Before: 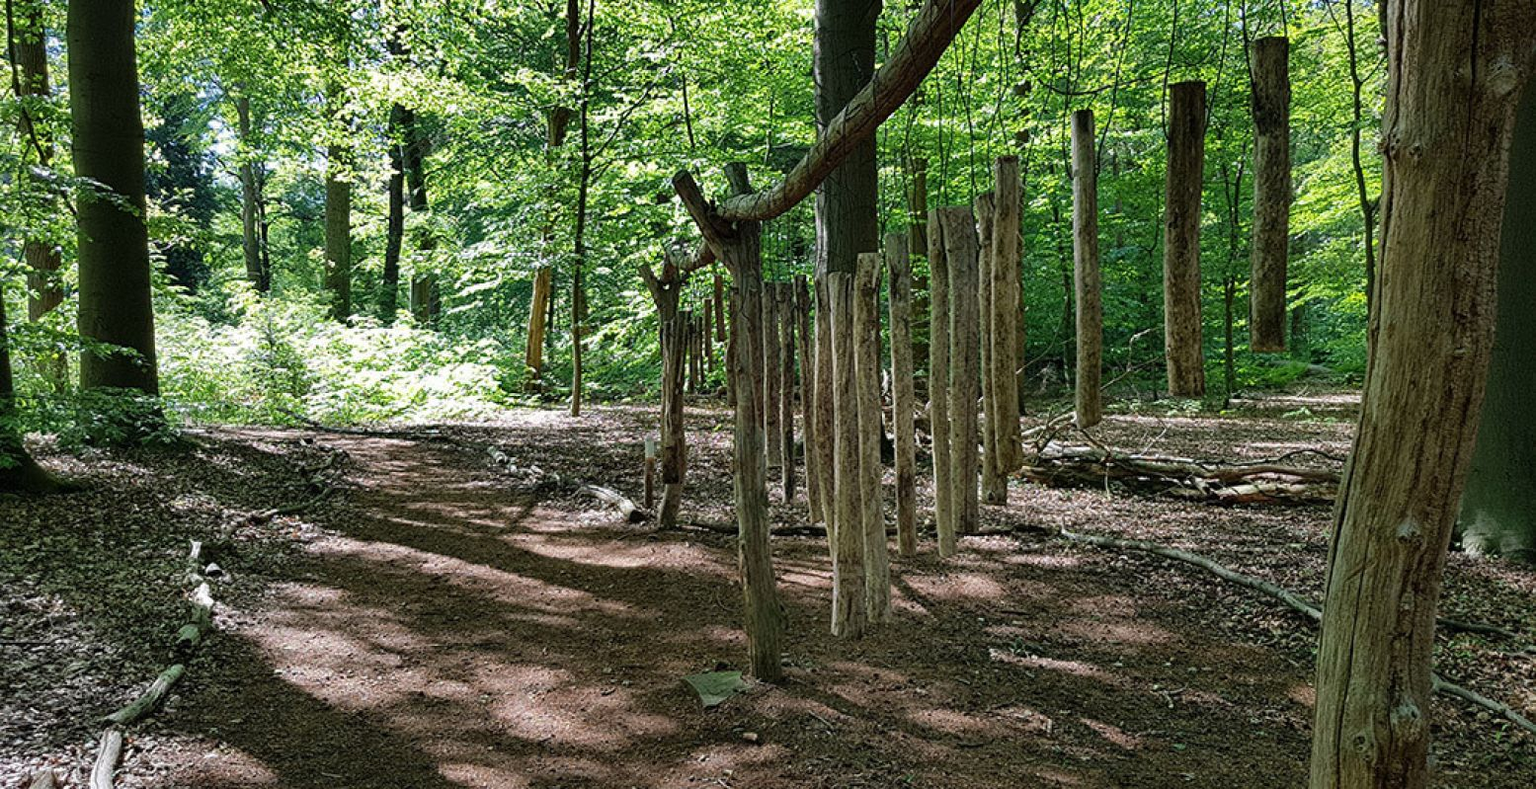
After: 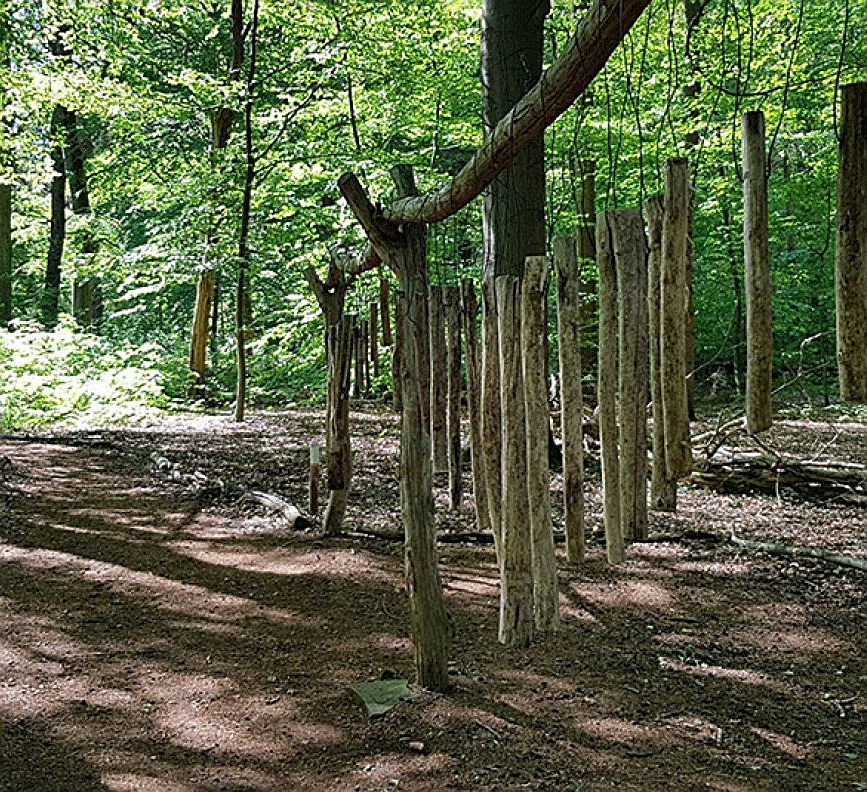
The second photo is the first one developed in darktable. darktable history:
tone equalizer: -7 EV 0.103 EV, edges refinement/feathering 500, mask exposure compensation -1.57 EV, preserve details no
sharpen: on, module defaults
crop: left 22.078%, right 22.118%, bottom 0.001%
